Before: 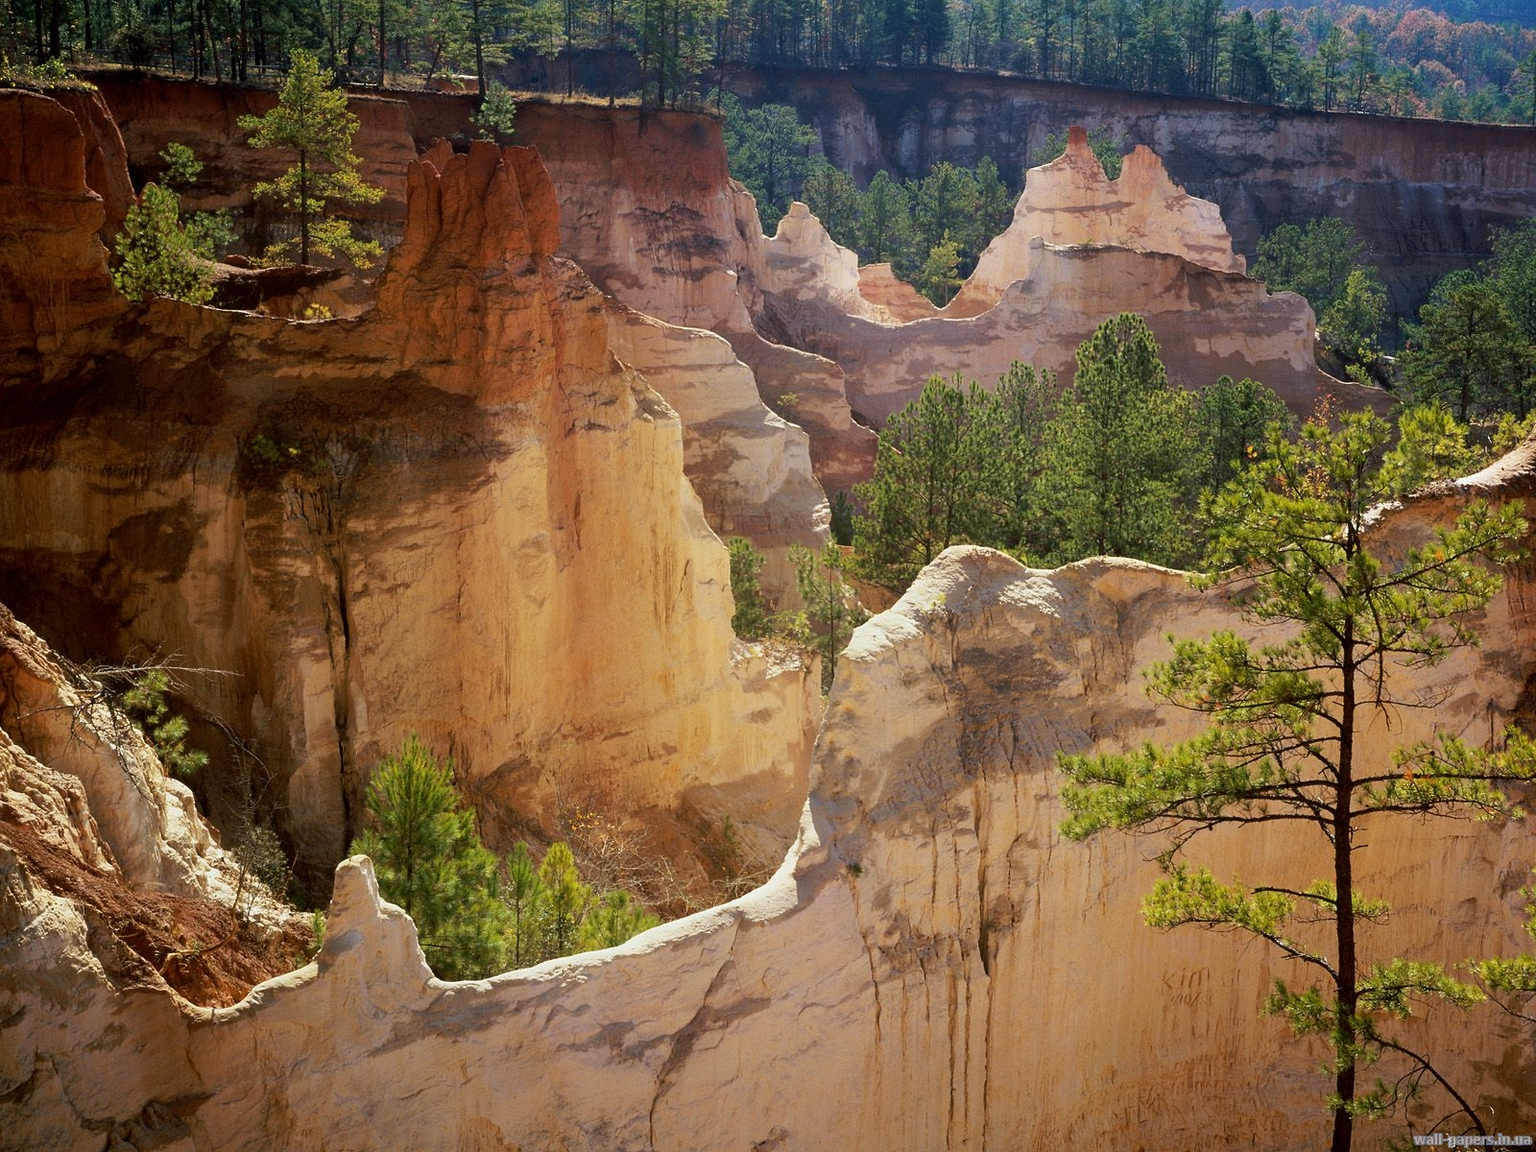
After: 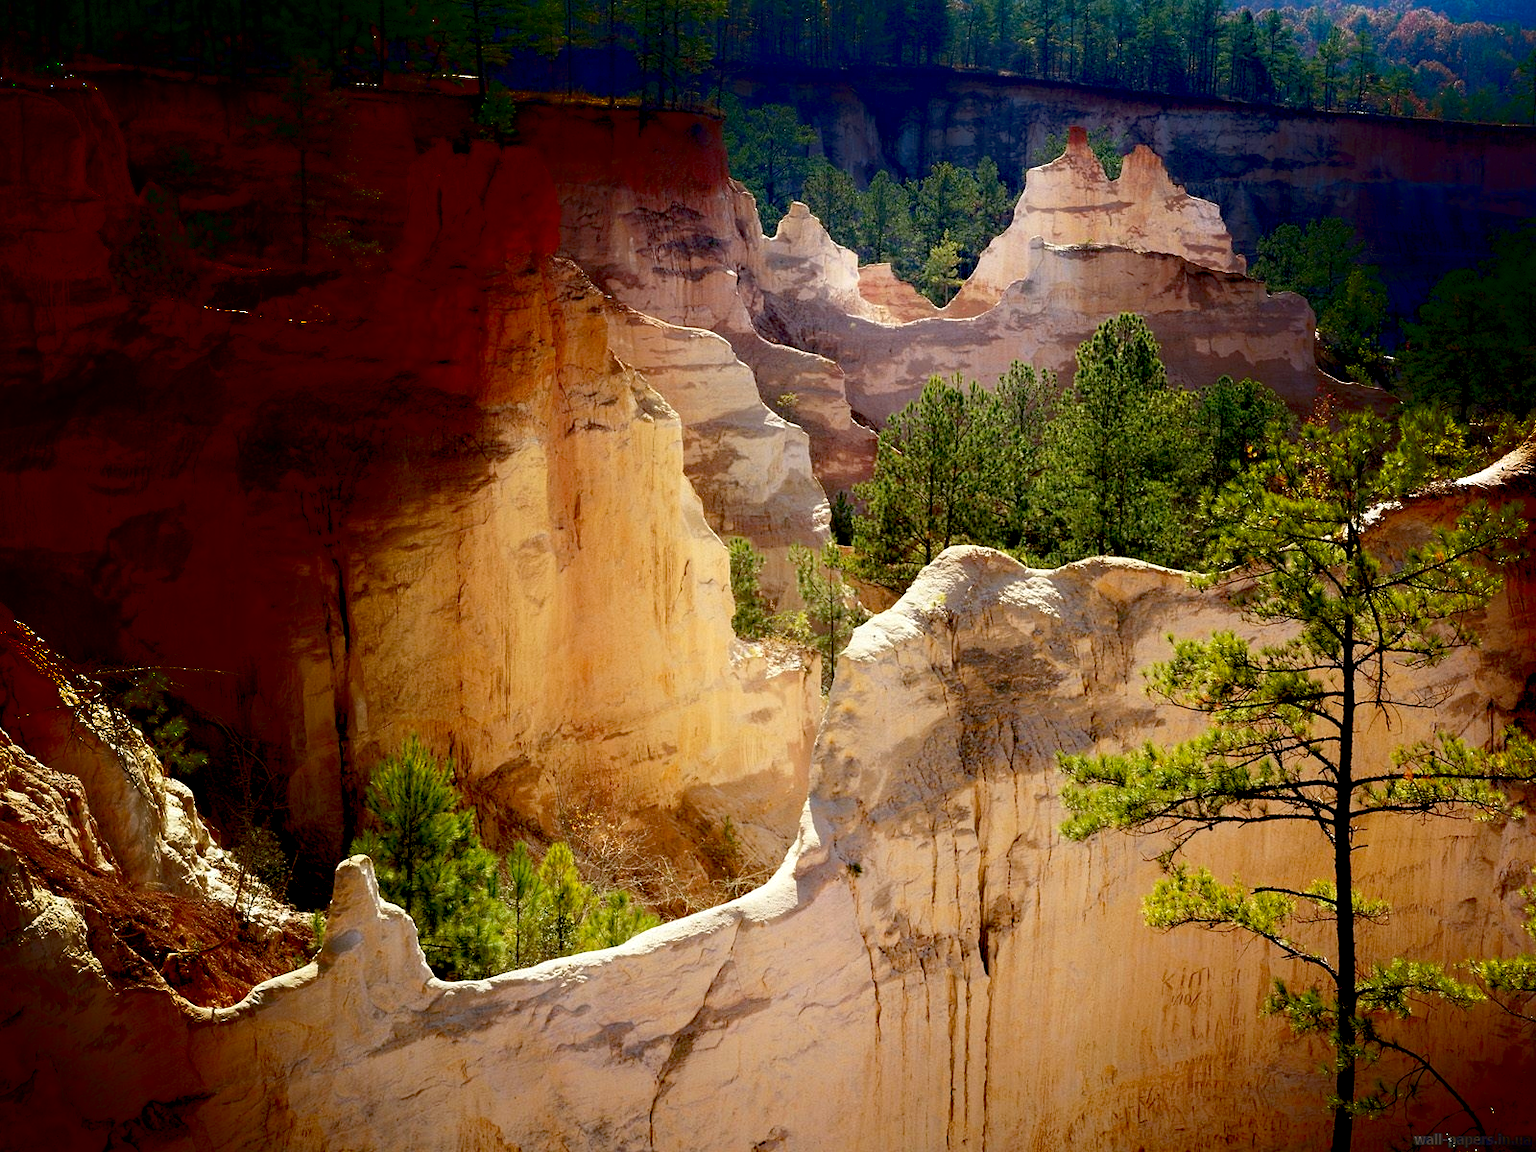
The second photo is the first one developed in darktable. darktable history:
exposure: black level correction 0.031, exposure 0.304 EV, compensate highlight preservation false
shadows and highlights: shadows -89.86, highlights 89.36, highlights color adjustment 0.682%, soften with gaussian
